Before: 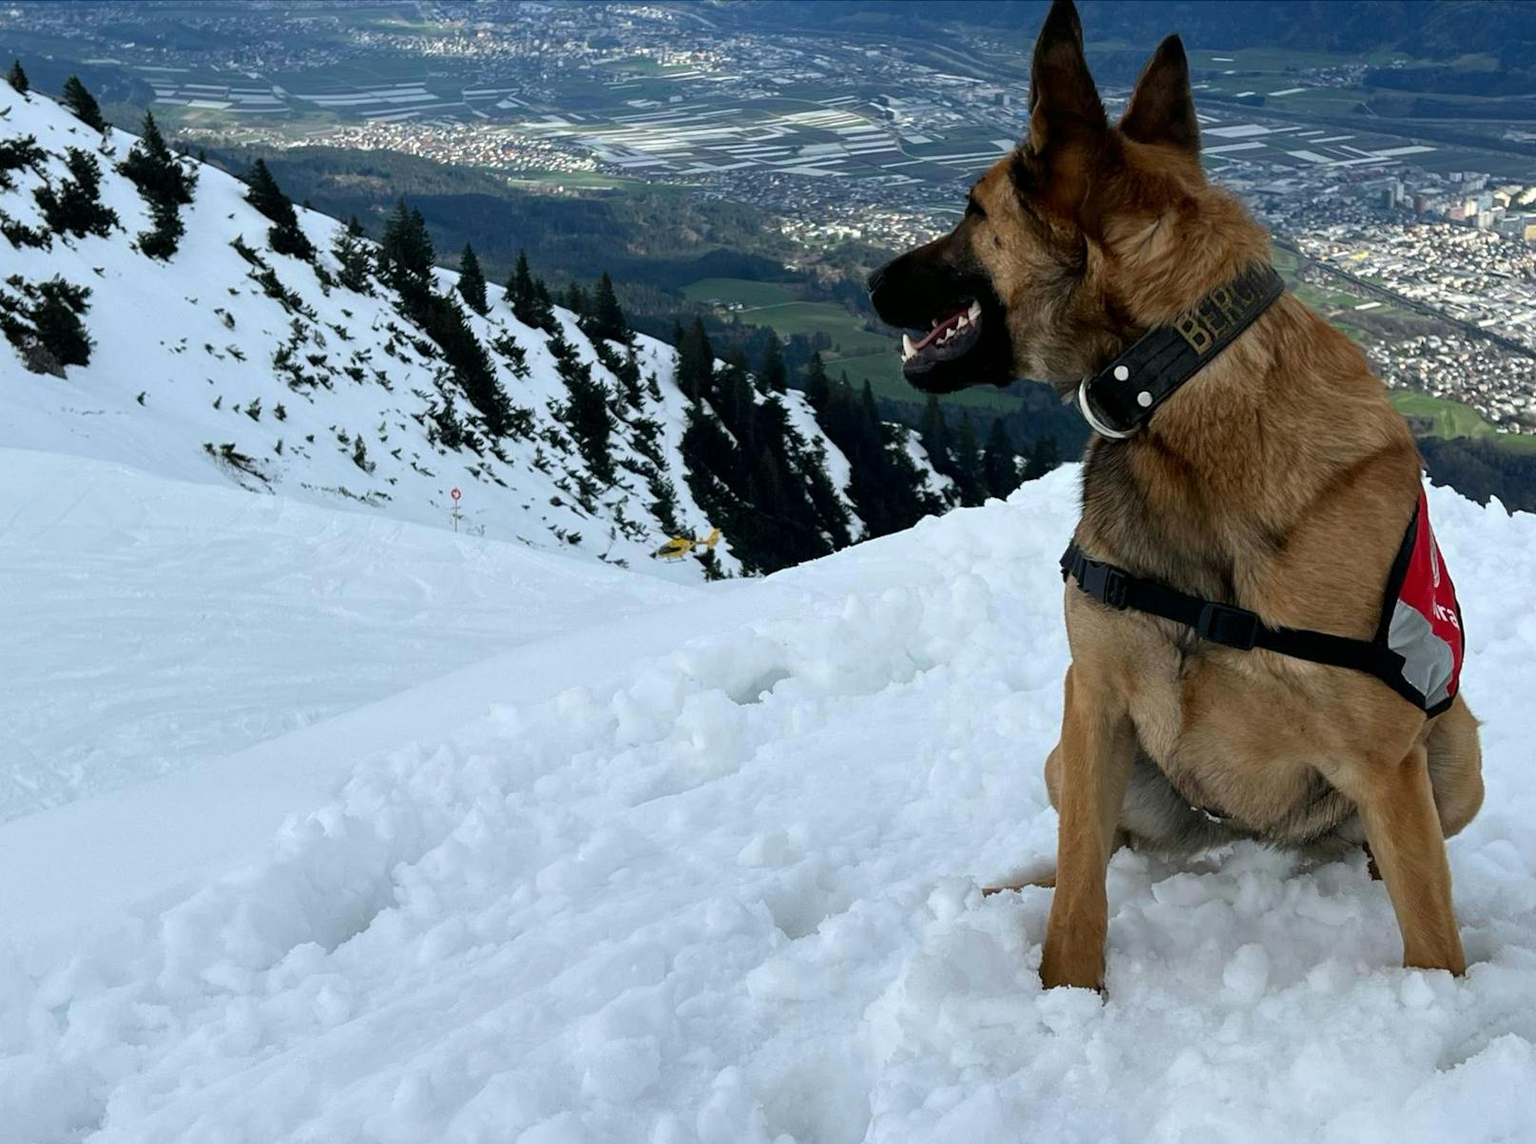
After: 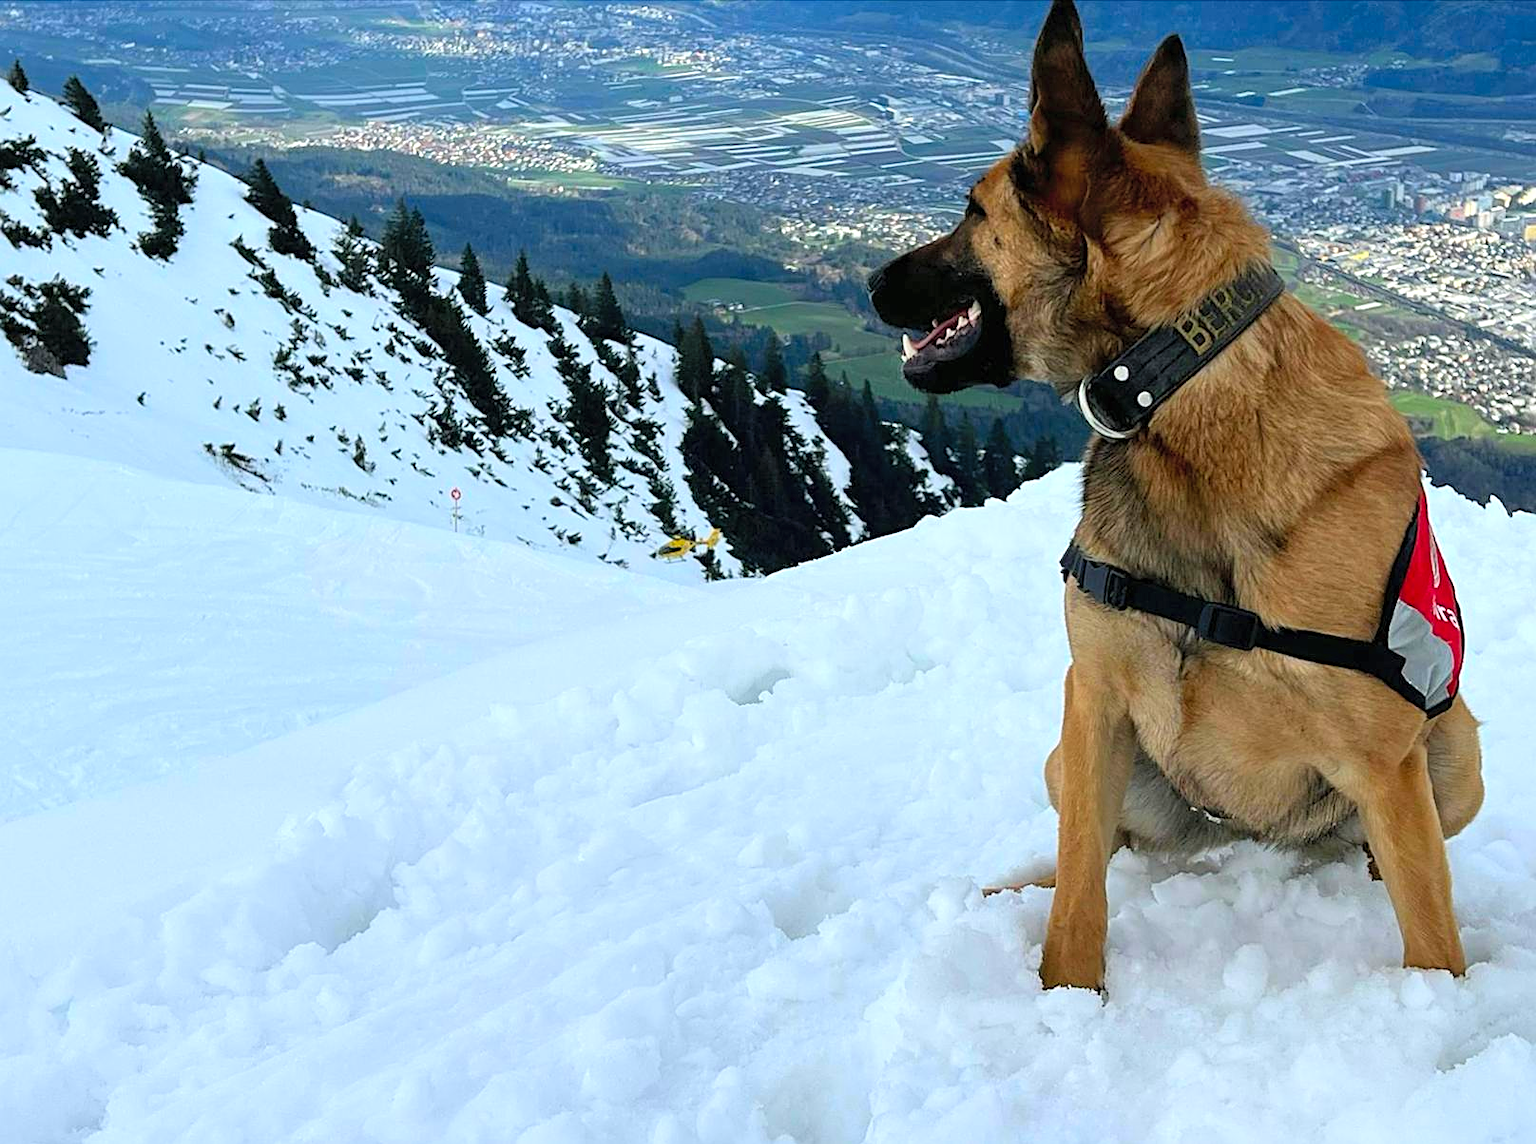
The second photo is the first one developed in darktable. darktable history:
exposure: exposure 0.189 EV, compensate exposure bias true, compensate highlight preservation false
sharpen: on, module defaults
contrast brightness saturation: contrast 0.068, brightness 0.174, saturation 0.408
